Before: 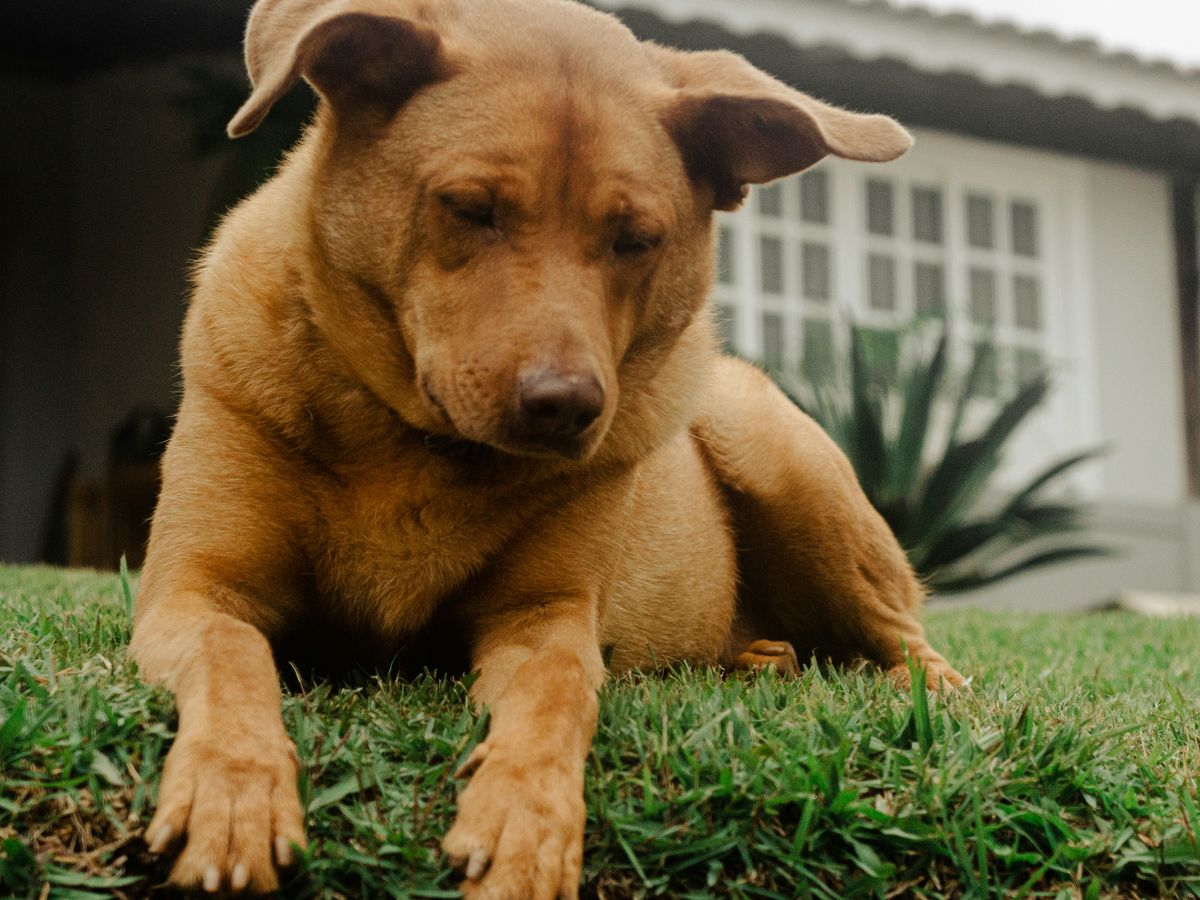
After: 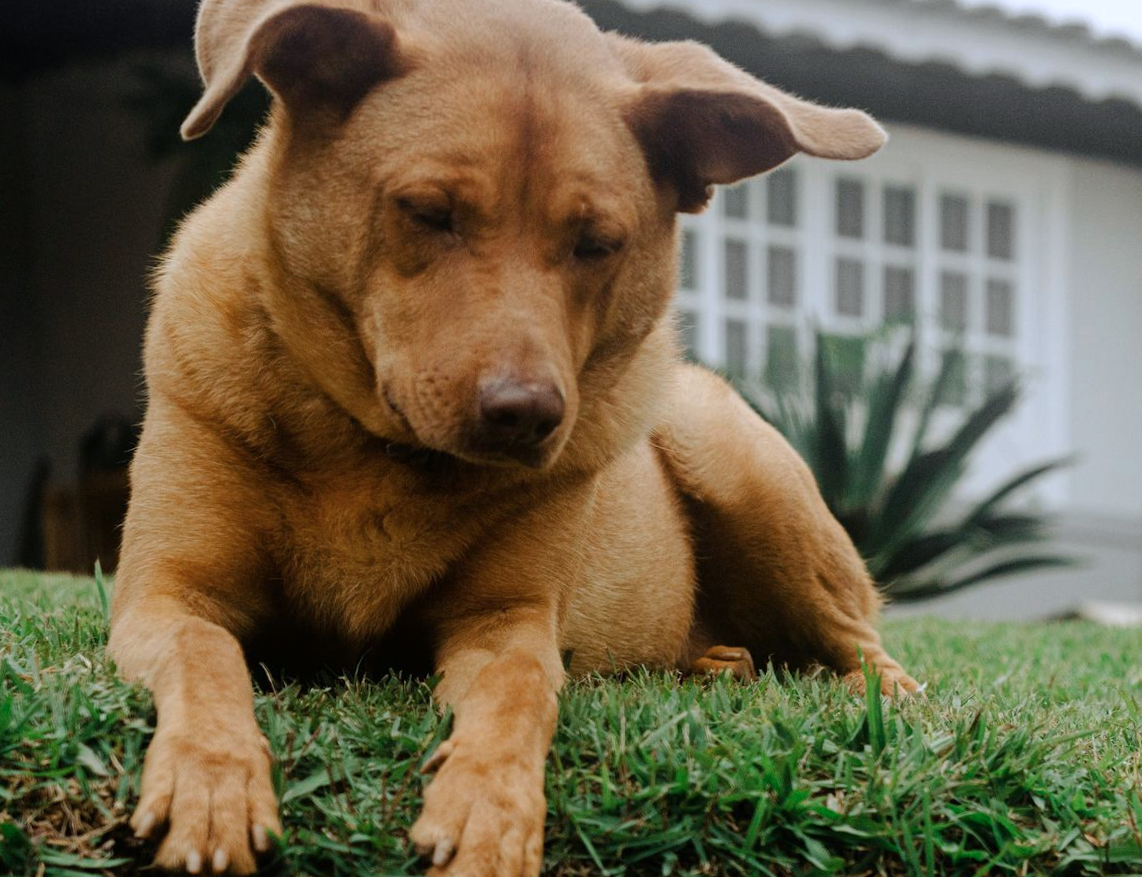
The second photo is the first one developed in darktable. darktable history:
rotate and perspective: rotation 0.074°, lens shift (vertical) 0.096, lens shift (horizontal) -0.041, crop left 0.043, crop right 0.952, crop top 0.024, crop bottom 0.979
color calibration: illuminant as shot in camera, x 0.366, y 0.378, temperature 4425.7 K, saturation algorithm version 1 (2020)
